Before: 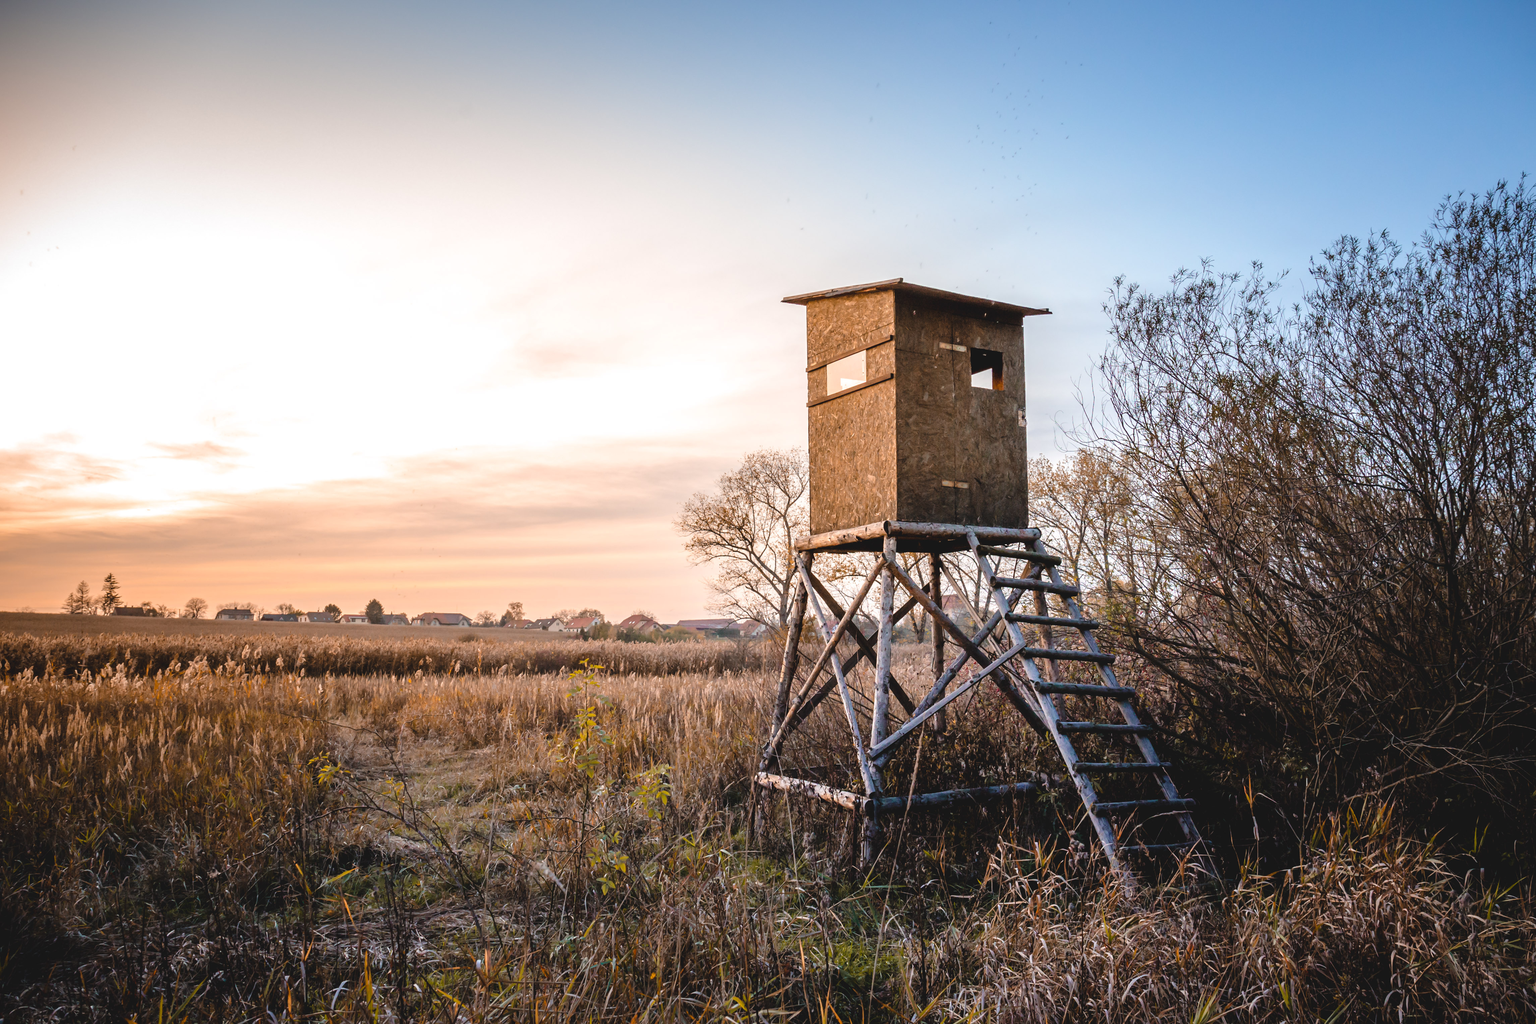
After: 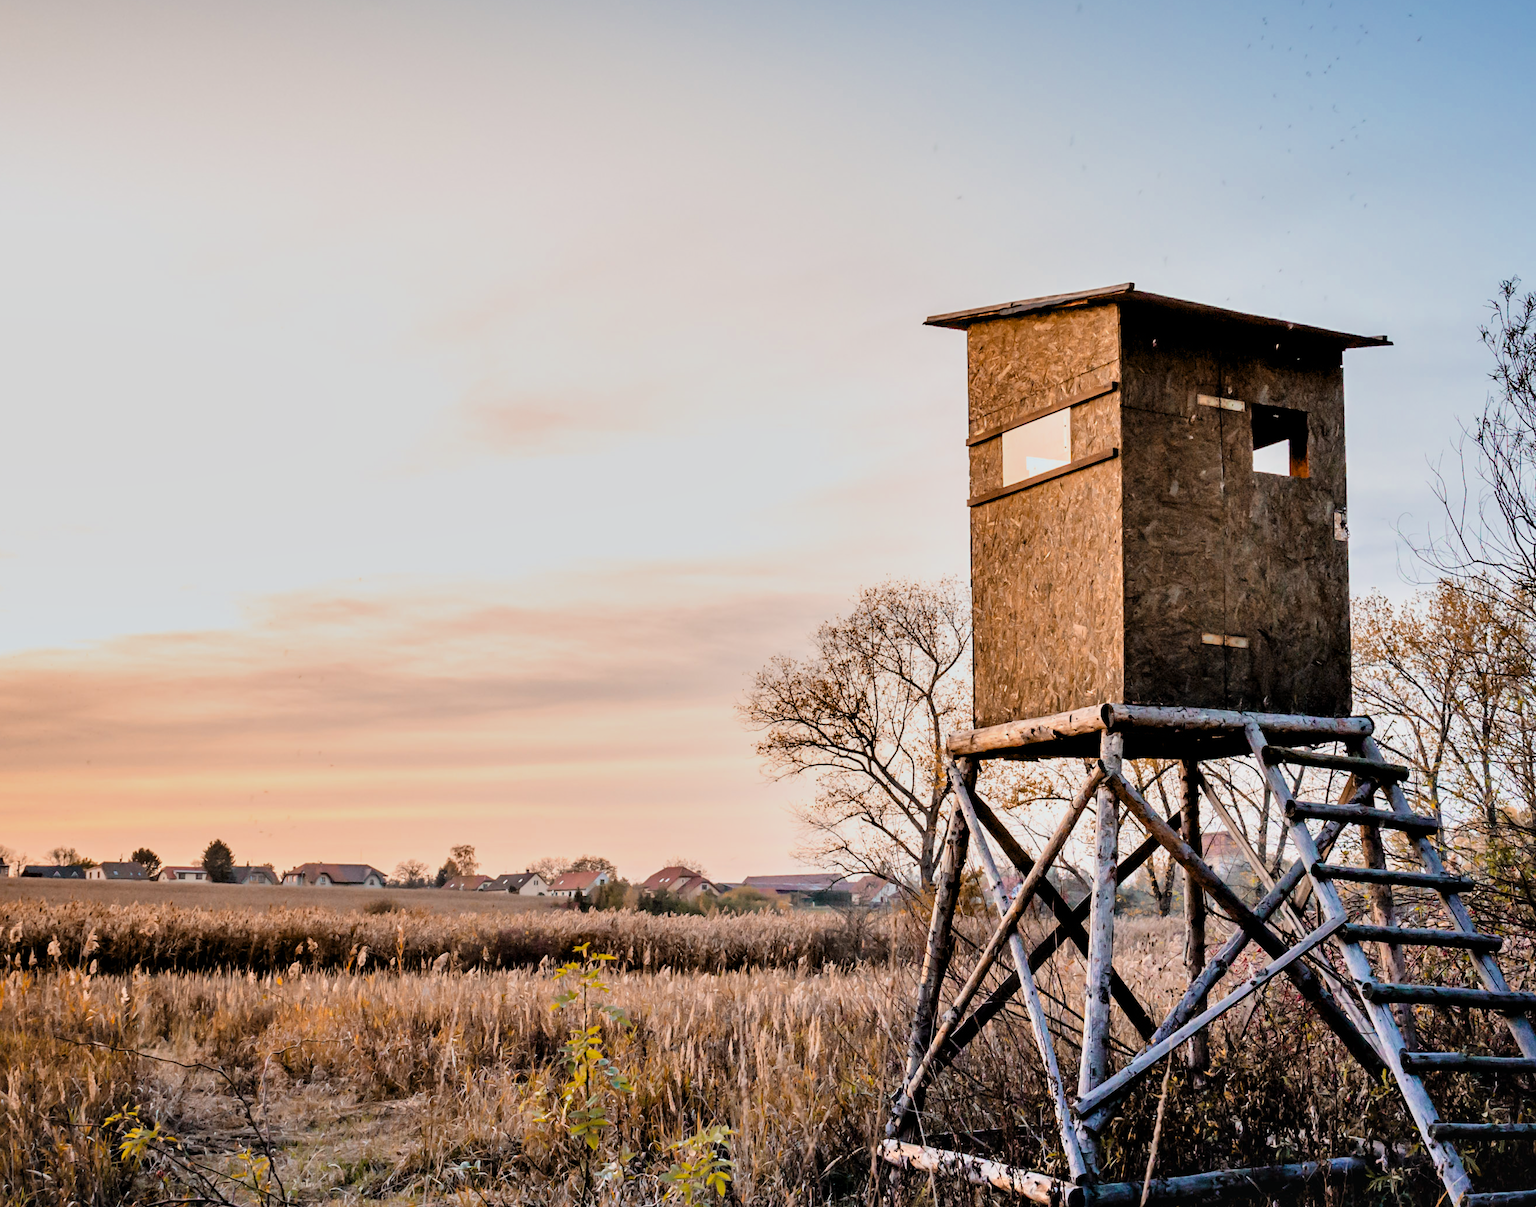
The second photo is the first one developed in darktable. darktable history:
contrast equalizer: octaves 7, y [[0.6 ×6], [0.55 ×6], [0 ×6], [0 ×6], [0 ×6]]
color zones: curves: ch0 [(0, 0.5) (0.143, 0.5) (0.286, 0.5) (0.429, 0.5) (0.62, 0.489) (0.714, 0.445) (0.844, 0.496) (1, 0.5)]; ch1 [(0, 0.5) (0.143, 0.5) (0.286, 0.5) (0.429, 0.5) (0.571, 0.5) (0.714, 0.523) (0.857, 0.5) (1, 0.5)]
filmic rgb: black relative exposure -16 EV, white relative exposure 4.97 EV, hardness 6.21, color science v6 (2022)
crop: left 16.206%, top 11.228%, right 26.11%, bottom 20.765%
